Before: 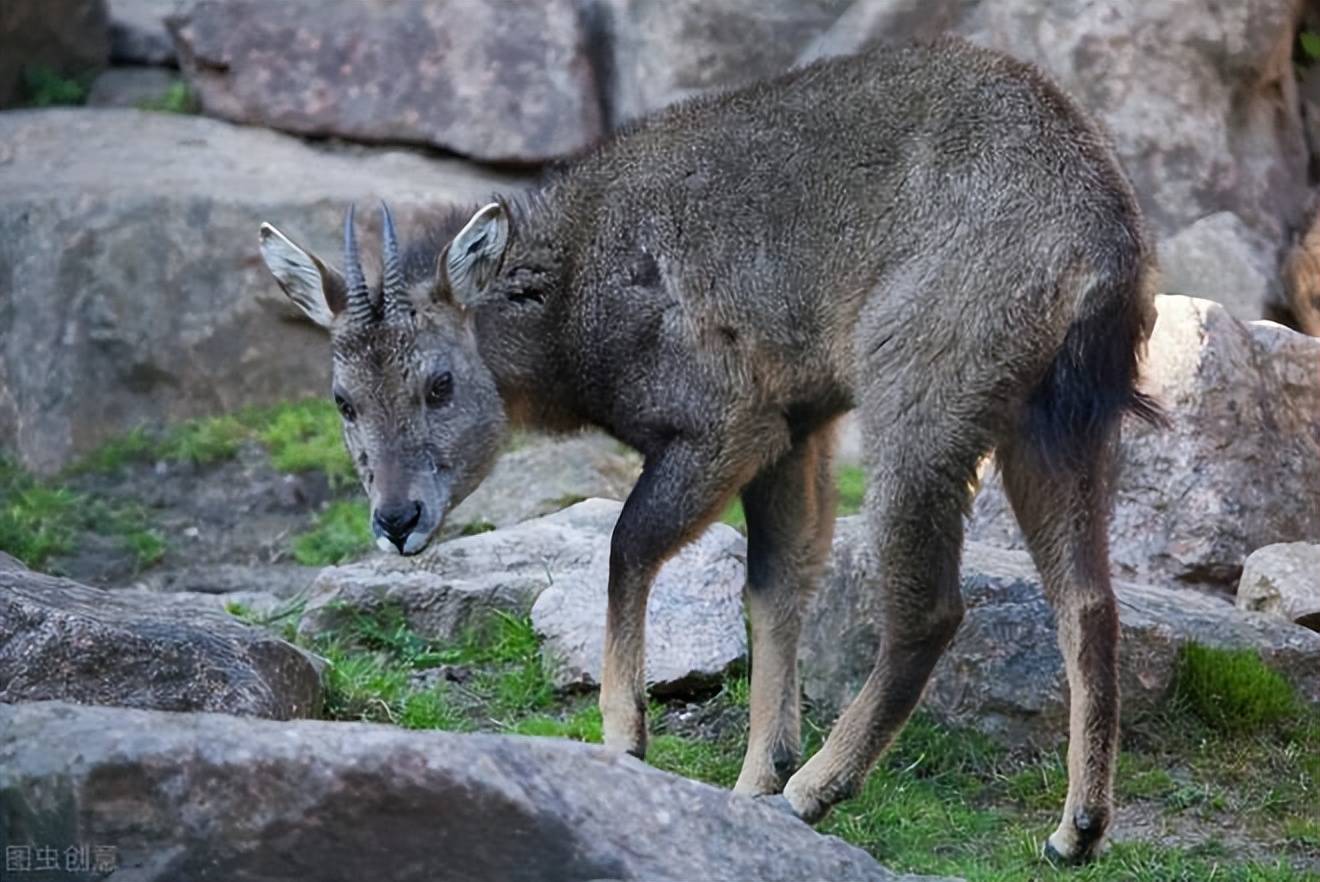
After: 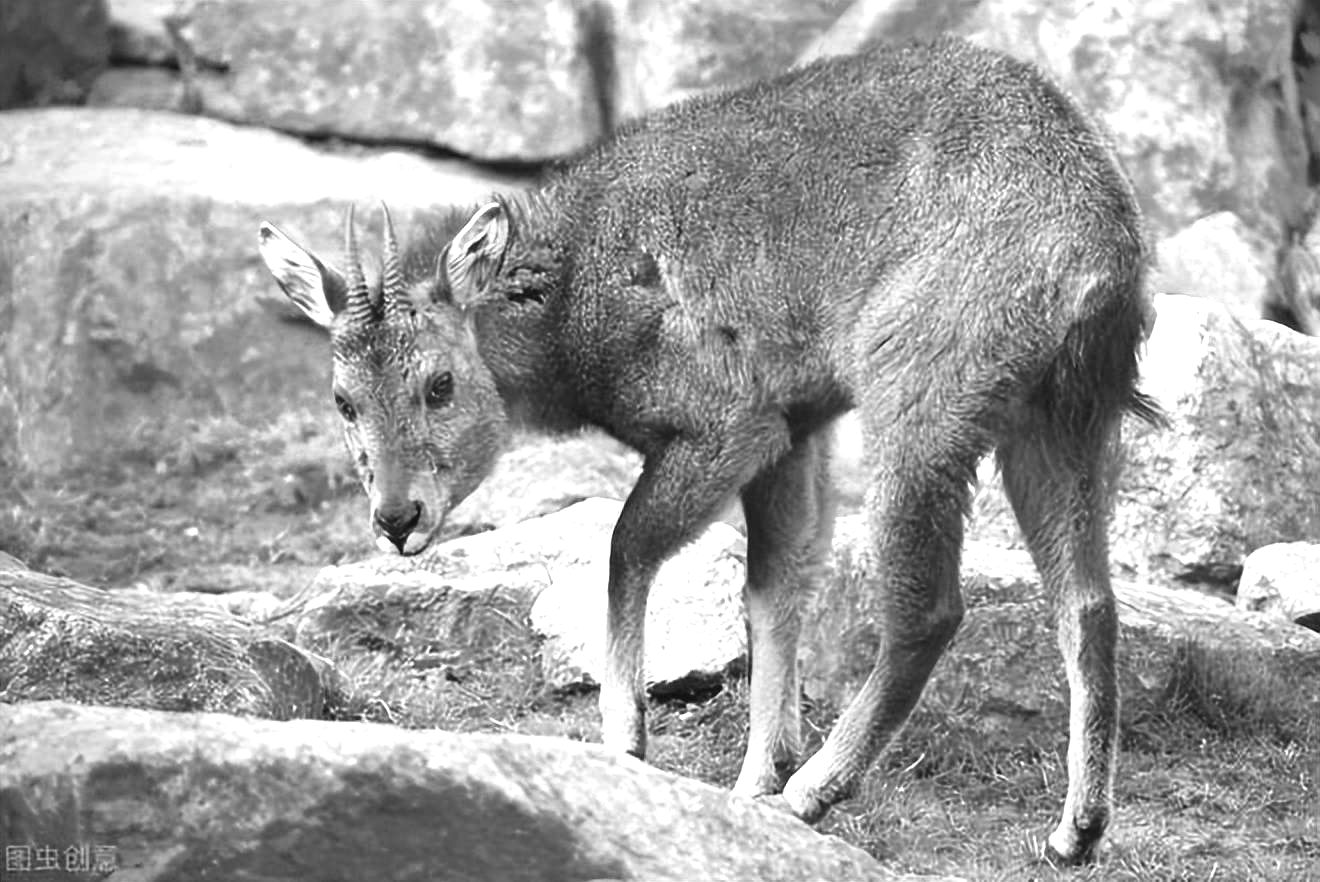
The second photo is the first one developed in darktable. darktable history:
color contrast: green-magenta contrast 0.81
contrast brightness saturation: saturation -1
exposure: black level correction -0.002, exposure 1.35 EV, compensate highlight preservation false
